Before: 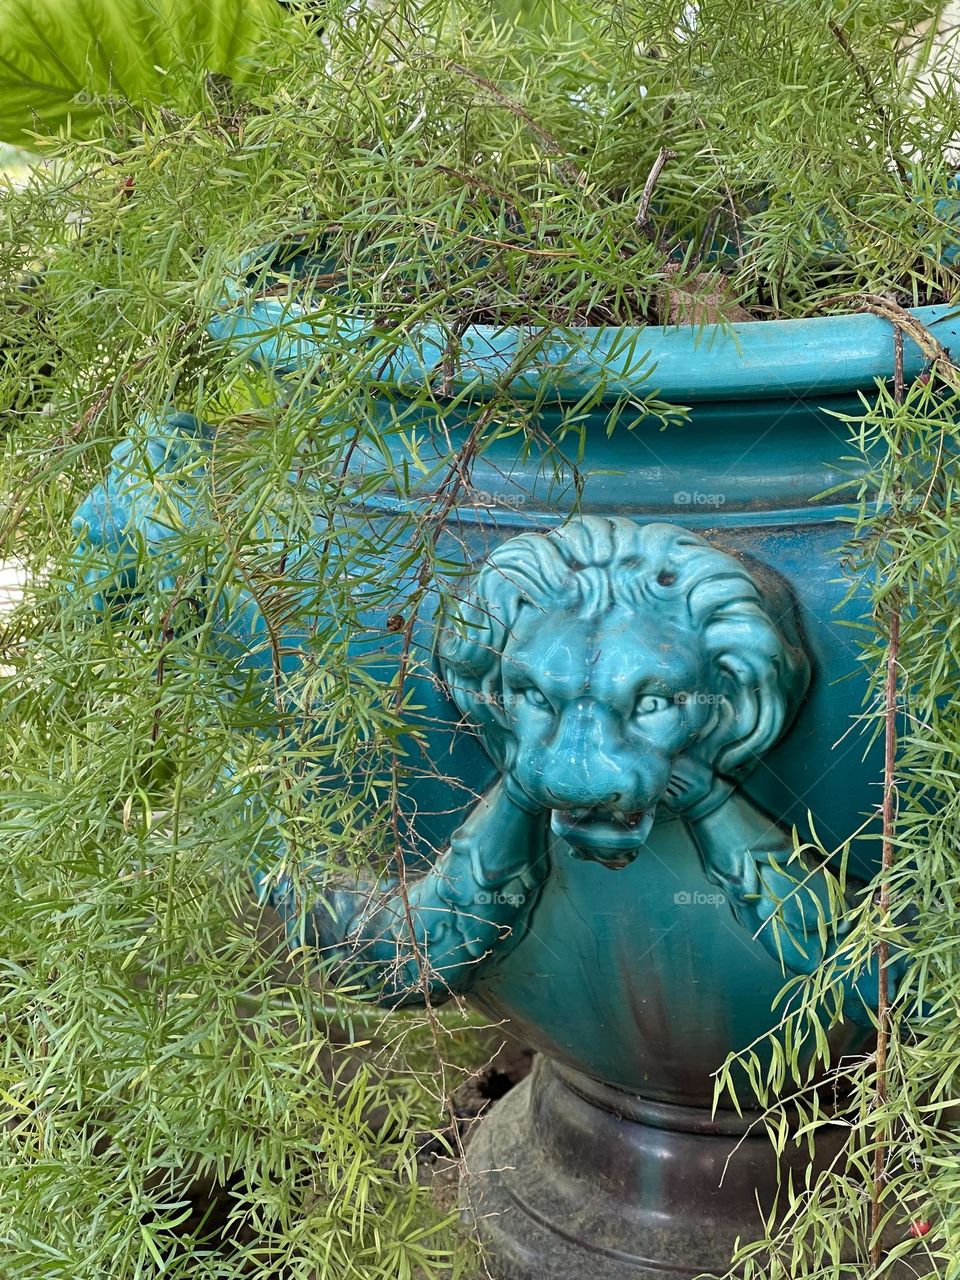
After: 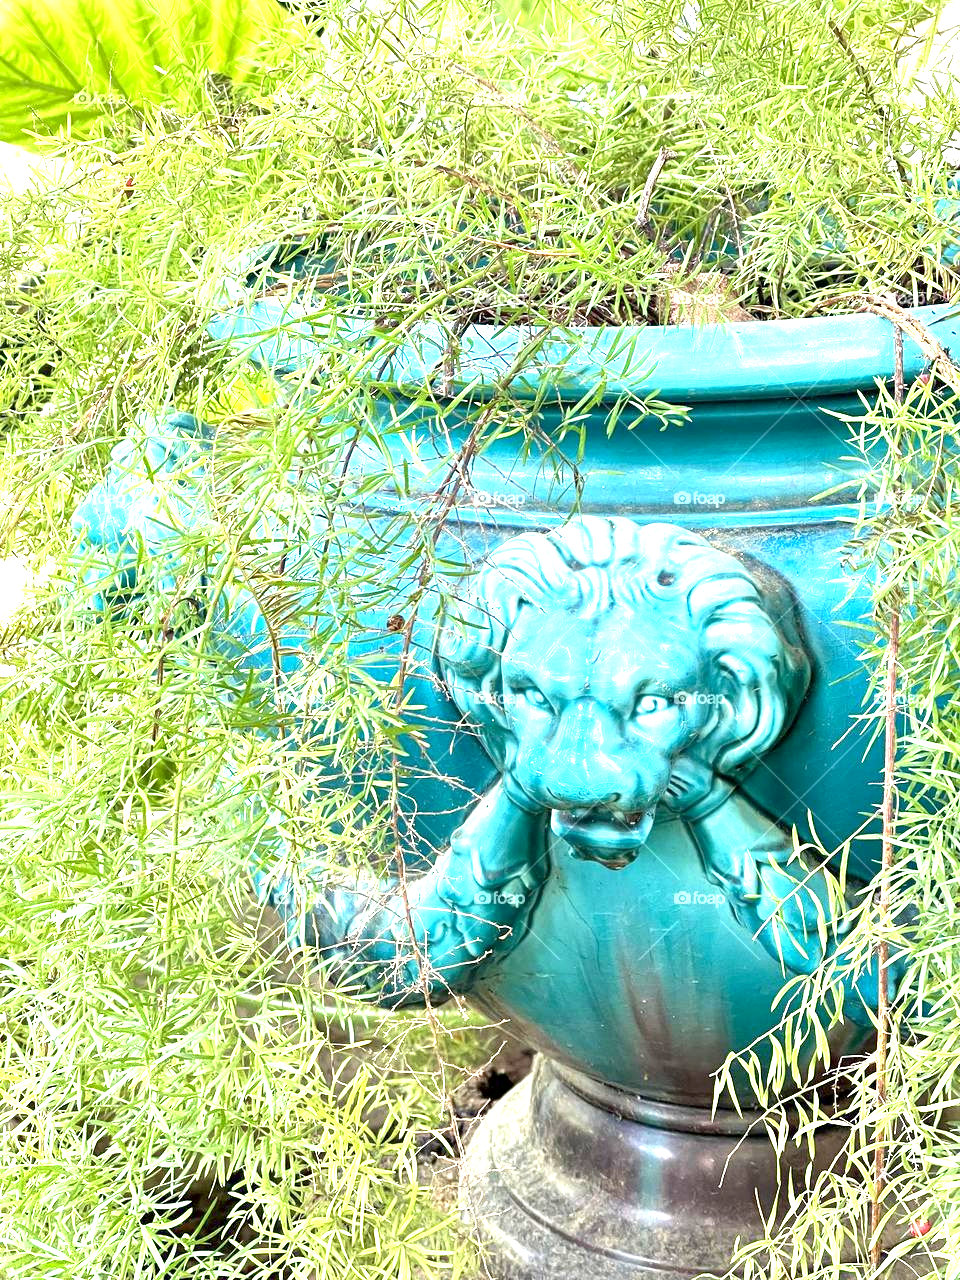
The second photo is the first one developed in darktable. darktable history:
exposure: black level correction 0.001, exposure 2 EV, compensate highlight preservation false
local contrast: mode bilateral grid, contrast 20, coarseness 50, detail 120%, midtone range 0.2
